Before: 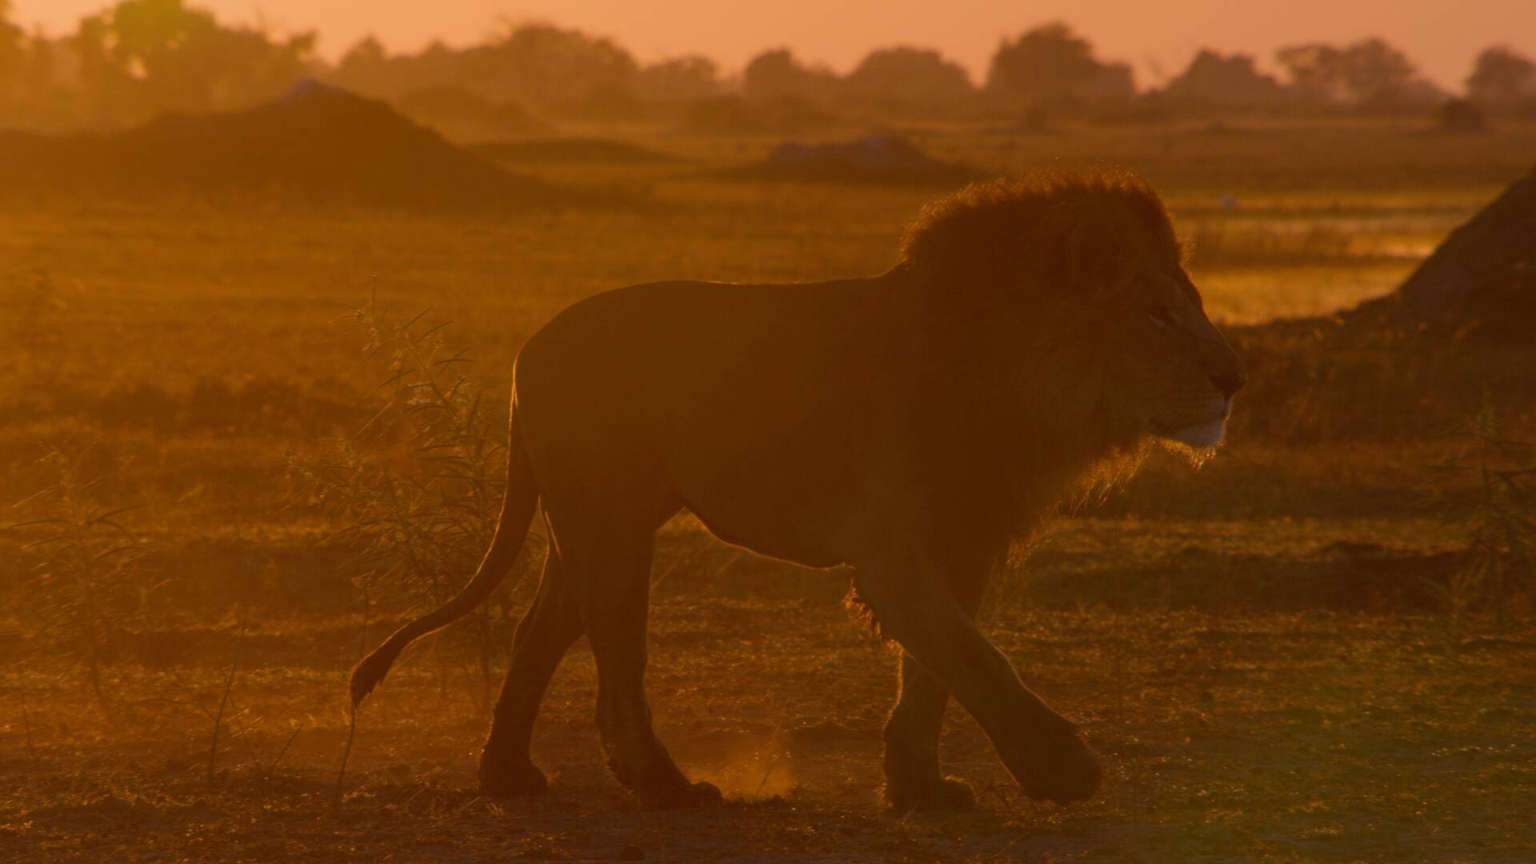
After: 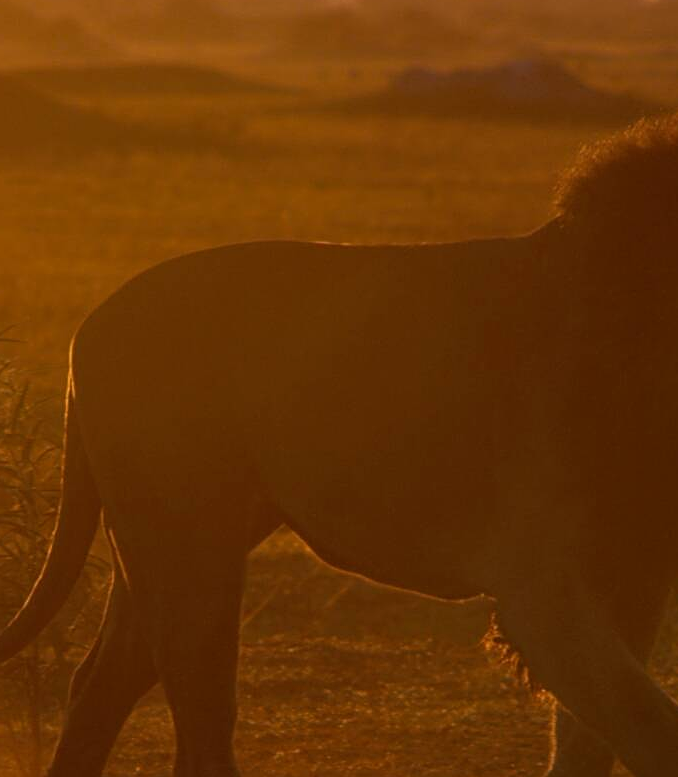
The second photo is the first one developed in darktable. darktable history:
levels: levels [0, 0.492, 0.984]
crop and rotate: left 29.802%, top 10.244%, right 34.853%, bottom 17.775%
sharpen: on, module defaults
